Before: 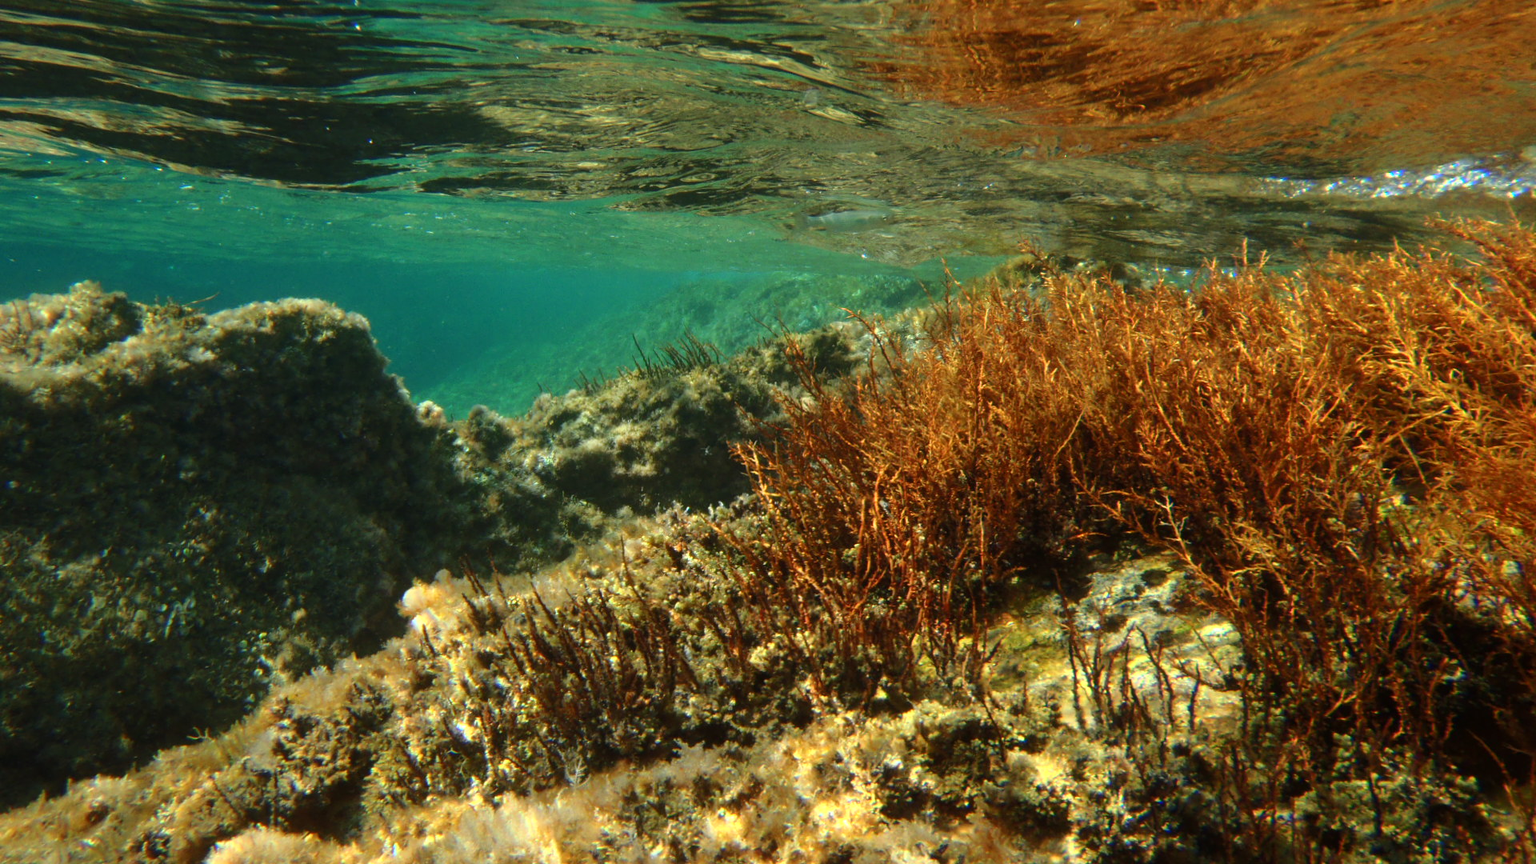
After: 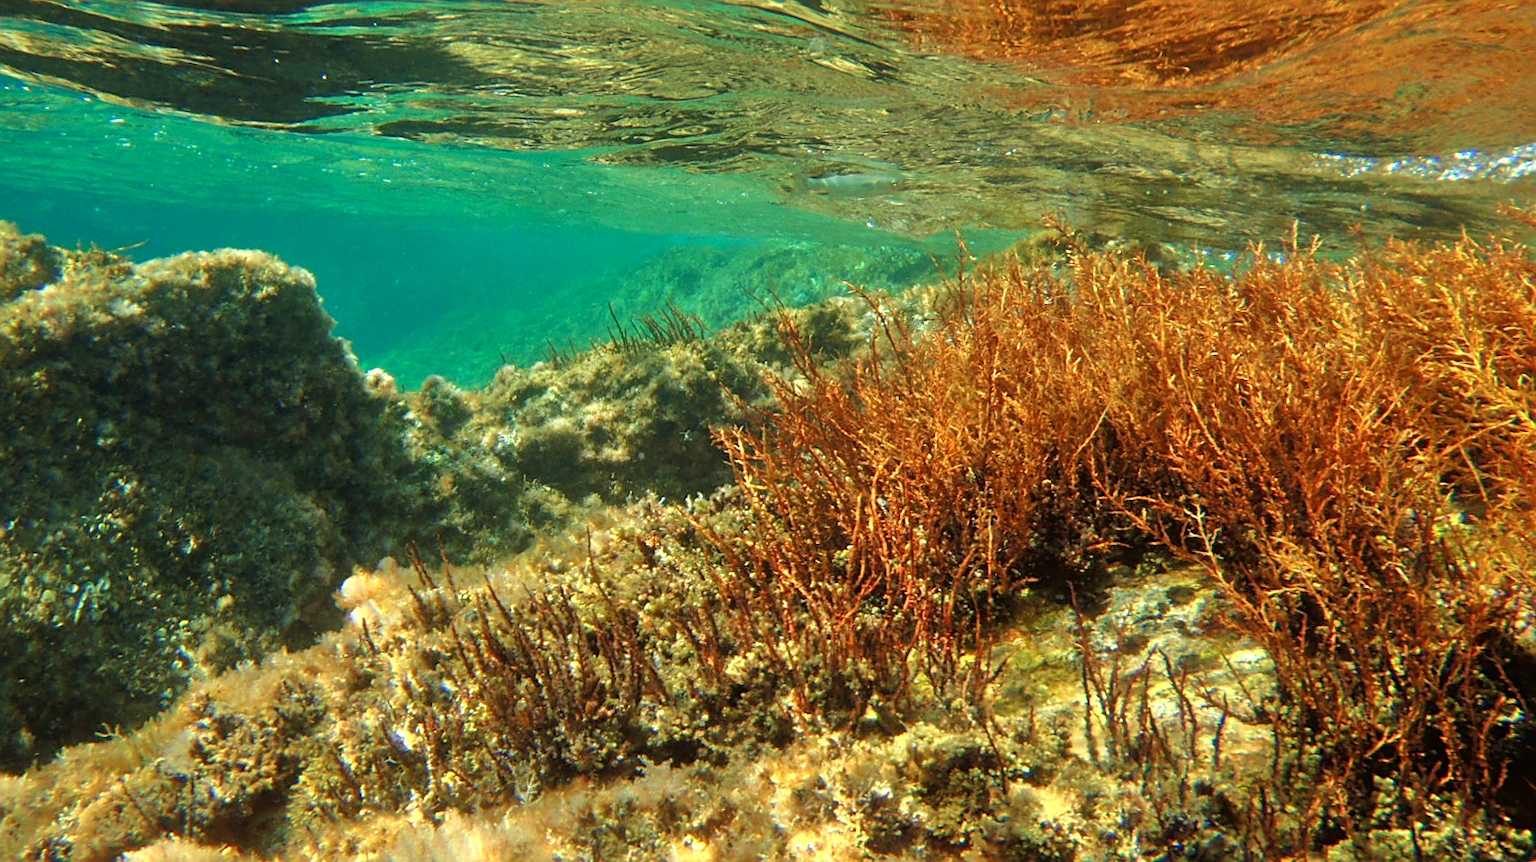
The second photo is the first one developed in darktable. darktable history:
sharpen: on, module defaults
velvia: strength 27.02%
tone equalizer: -7 EV 0.147 EV, -6 EV 0.619 EV, -5 EV 1.12 EV, -4 EV 1.34 EV, -3 EV 1.14 EV, -2 EV 0.6 EV, -1 EV 0.164 EV
crop and rotate: angle -2.08°, left 3.127%, top 4.038%, right 1.515%, bottom 0.754%
